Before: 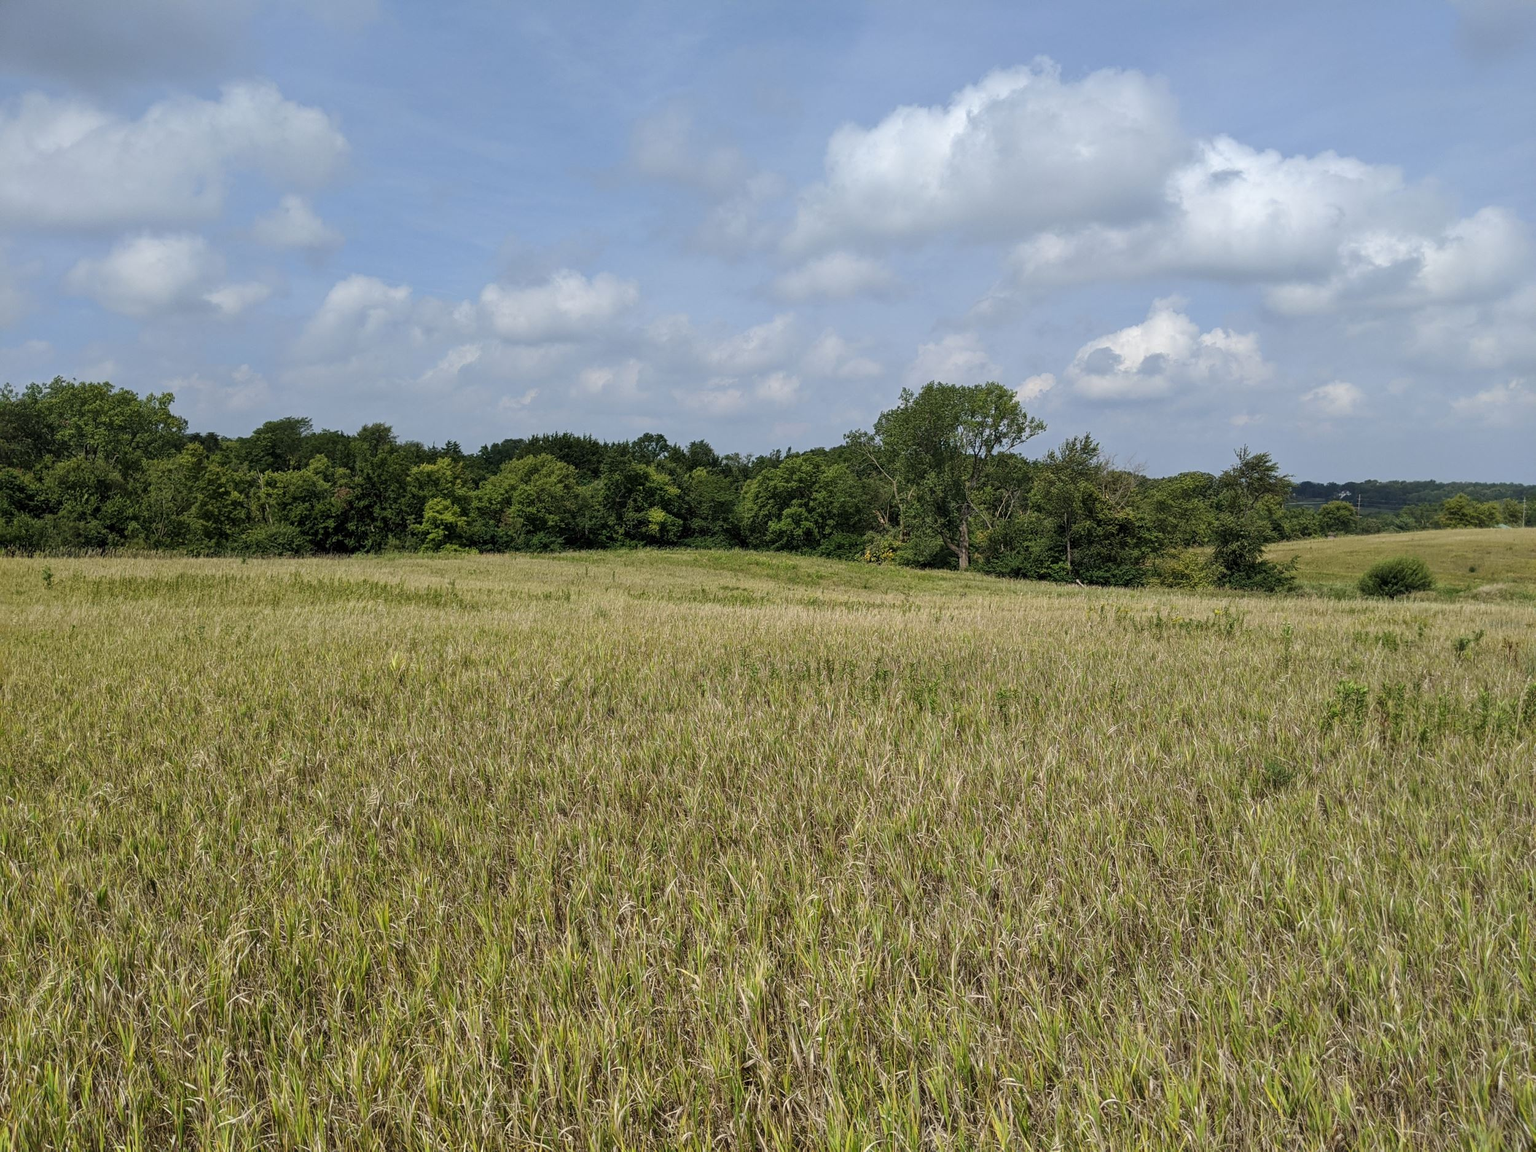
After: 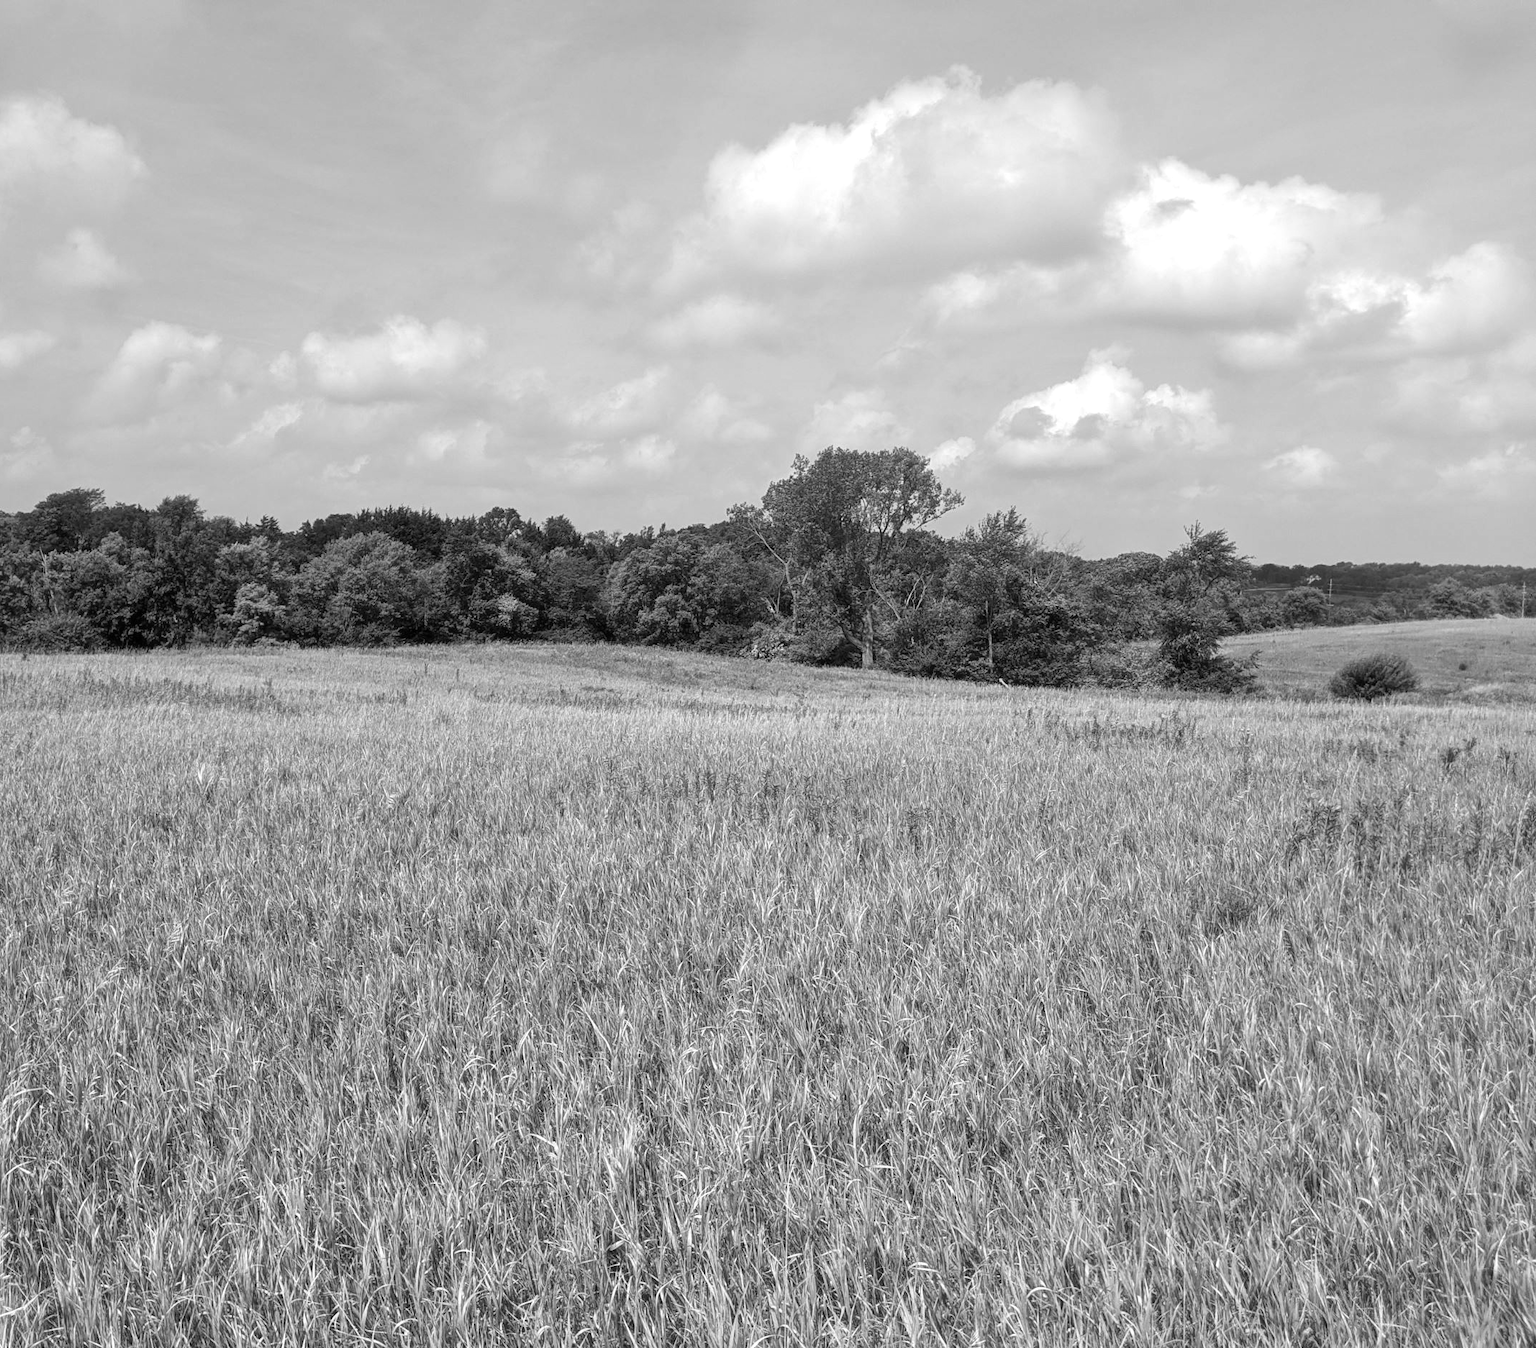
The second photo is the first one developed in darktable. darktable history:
velvia: on, module defaults
exposure: black level correction 0.001, exposure 0.5 EV, compensate exposure bias true, compensate highlight preservation false
monochrome: on, module defaults
haze removal: strength -0.05
contrast brightness saturation: saturation -1
crop and rotate: left 14.584%
